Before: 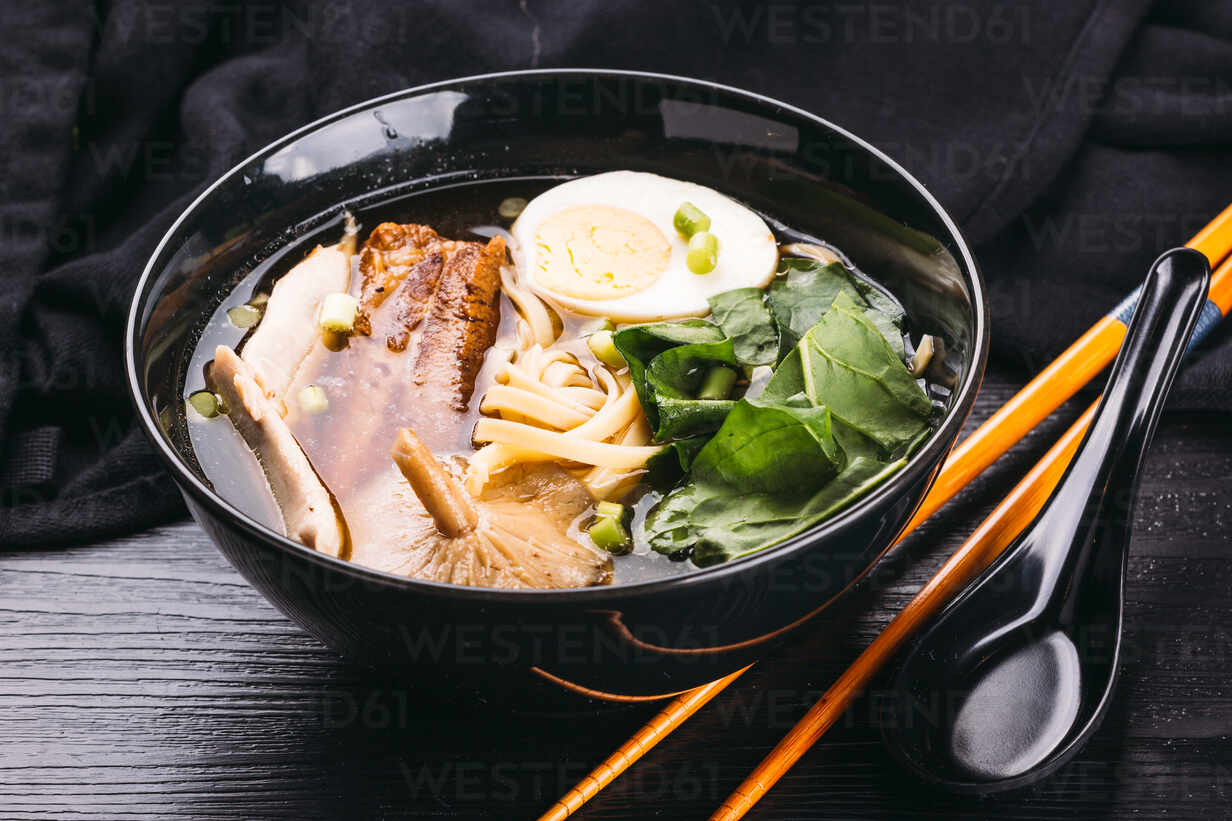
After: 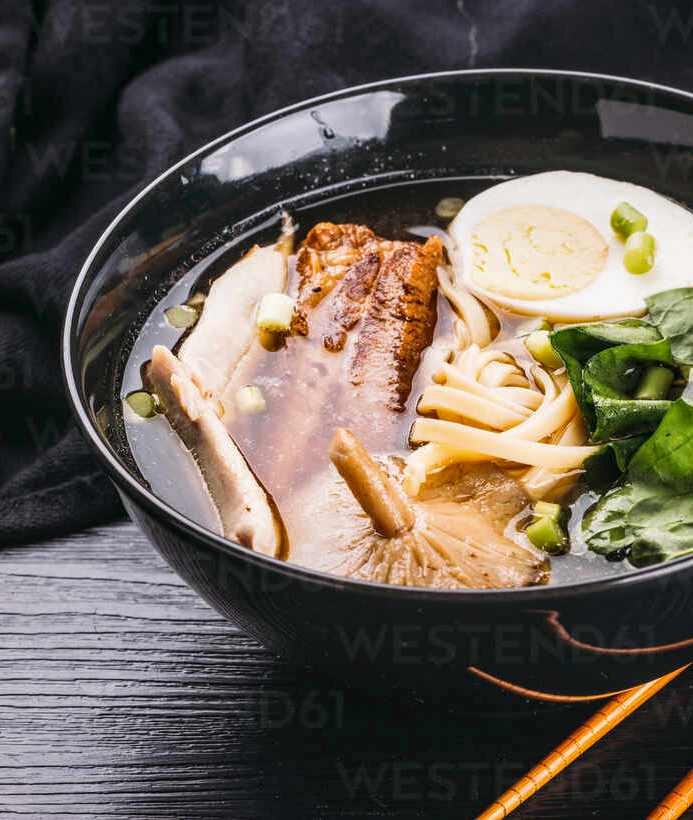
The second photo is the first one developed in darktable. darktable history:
crop: left 5.153%, right 38.556%
local contrast: on, module defaults
